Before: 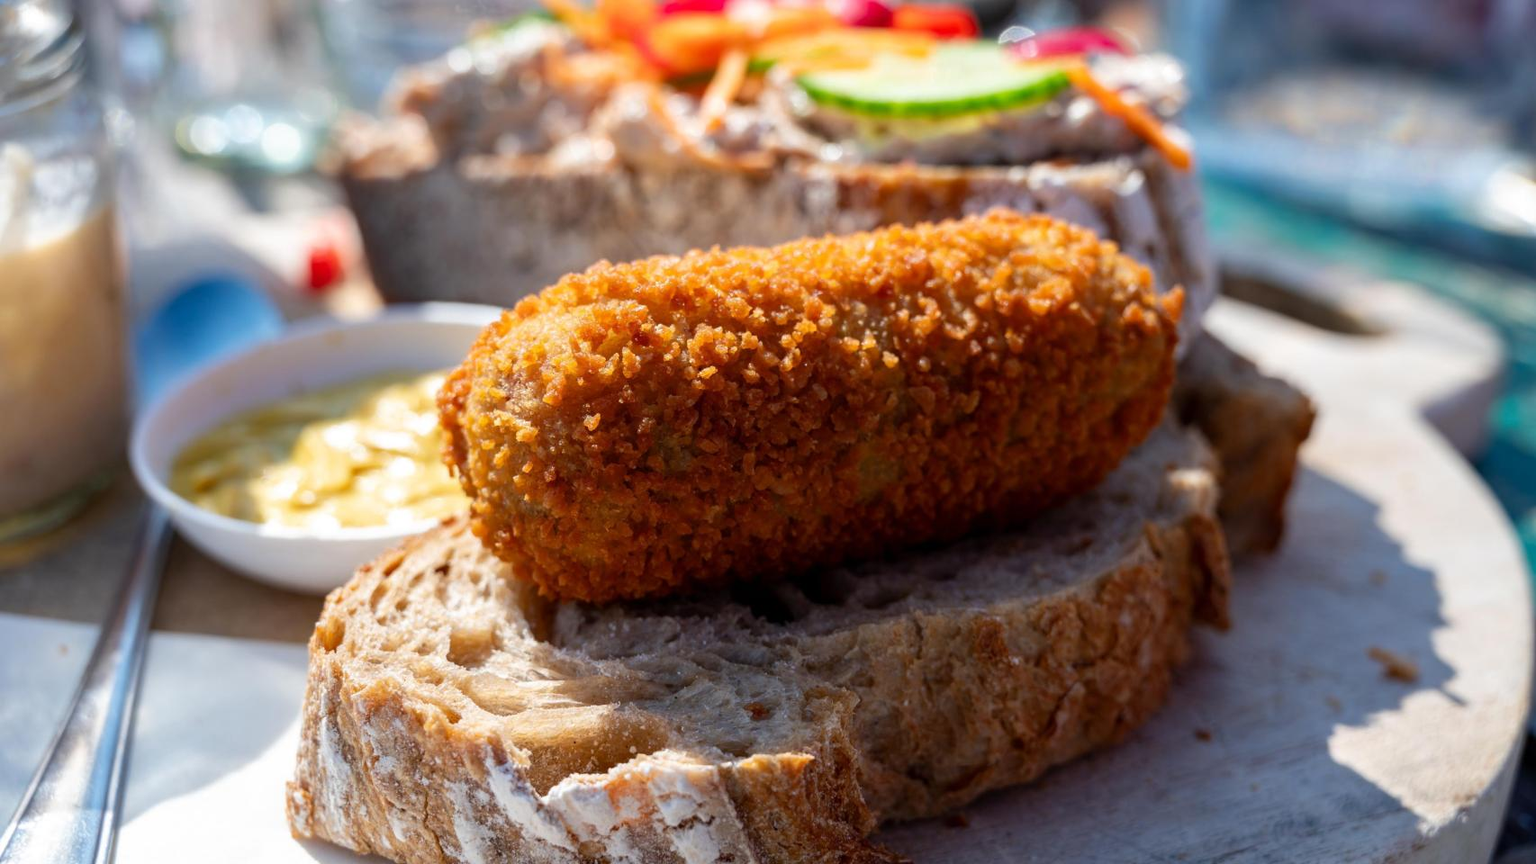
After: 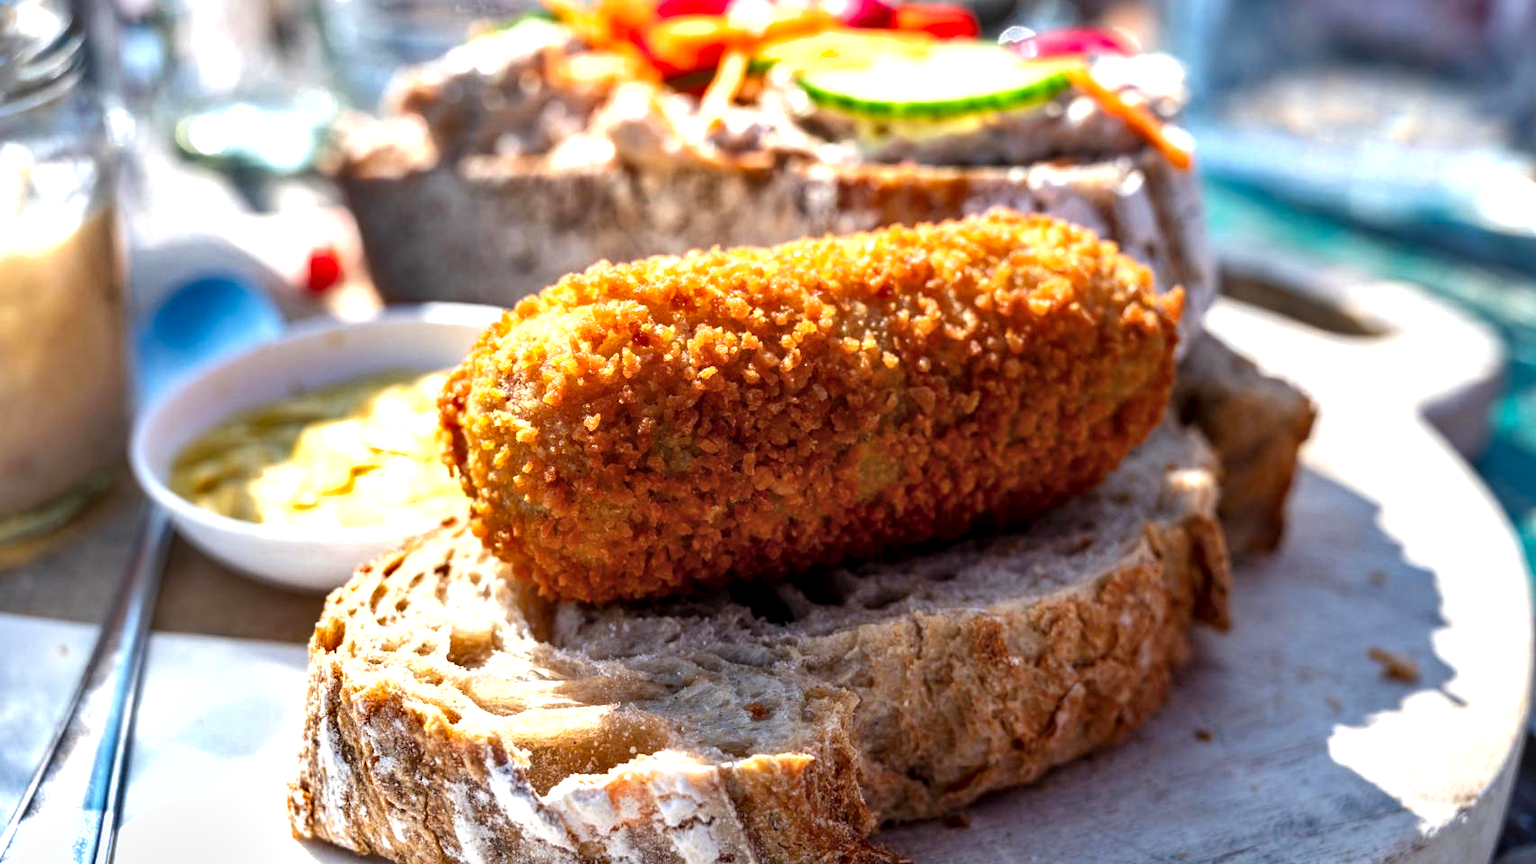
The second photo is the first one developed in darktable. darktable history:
local contrast: on, module defaults
exposure: exposure 0.774 EV, compensate exposure bias true, compensate highlight preservation false
shadows and highlights: shadows 53.05, soften with gaussian
